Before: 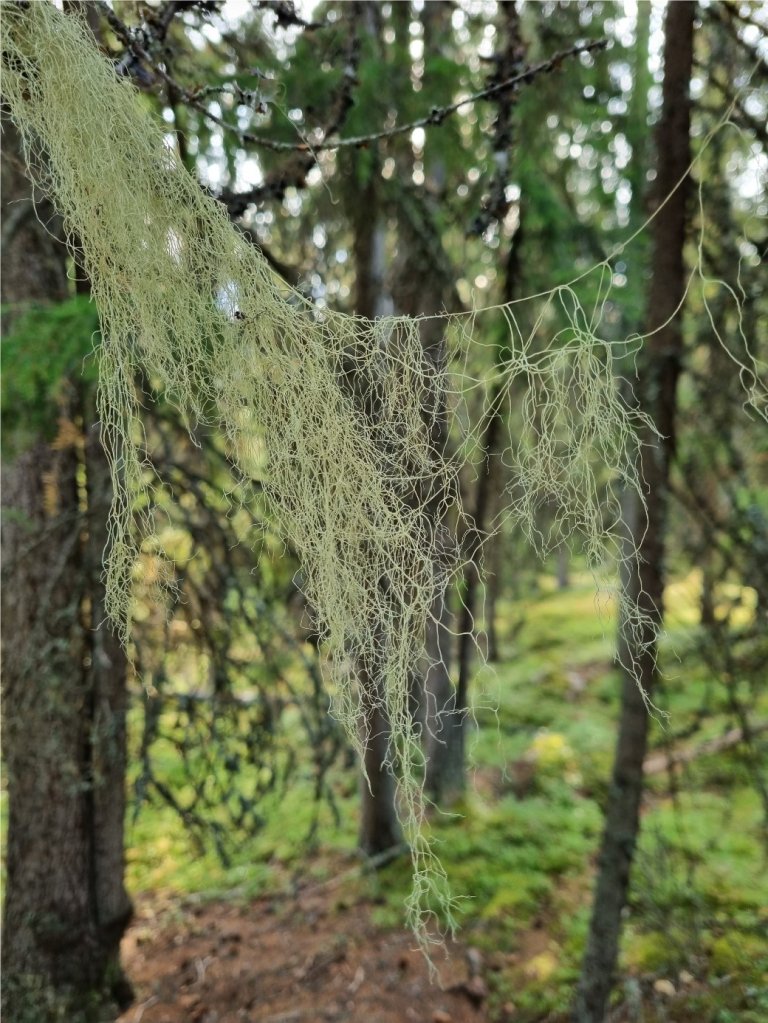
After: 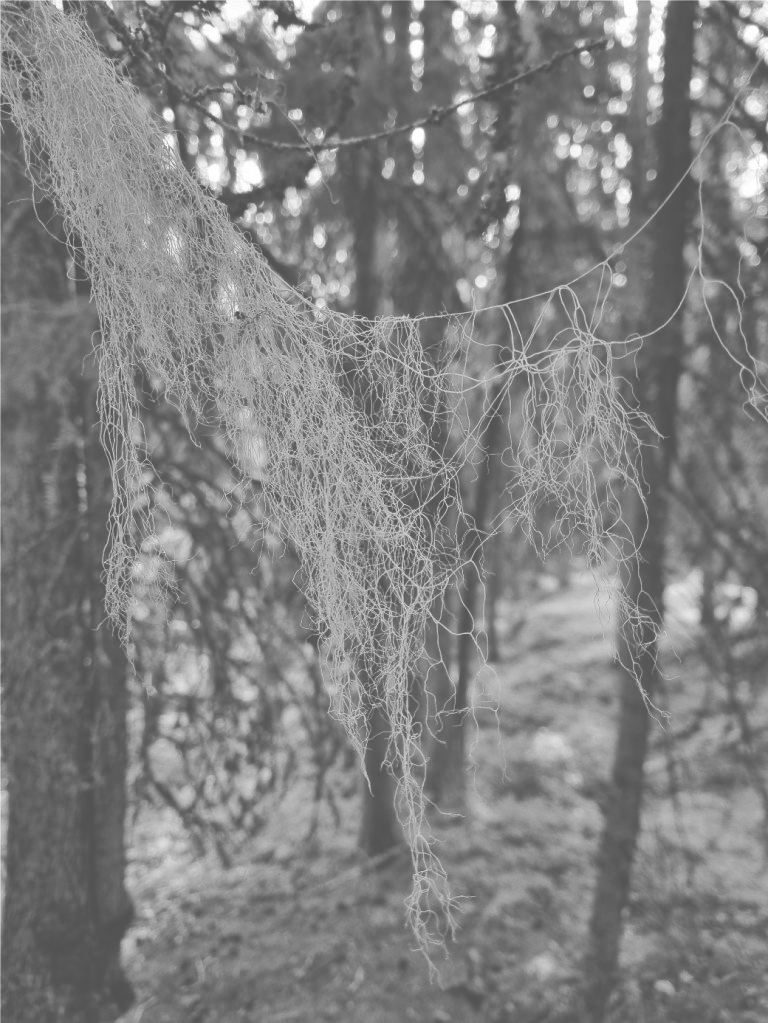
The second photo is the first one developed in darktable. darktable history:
exposure: black level correction -0.087, compensate highlight preservation false
monochrome: on, module defaults
